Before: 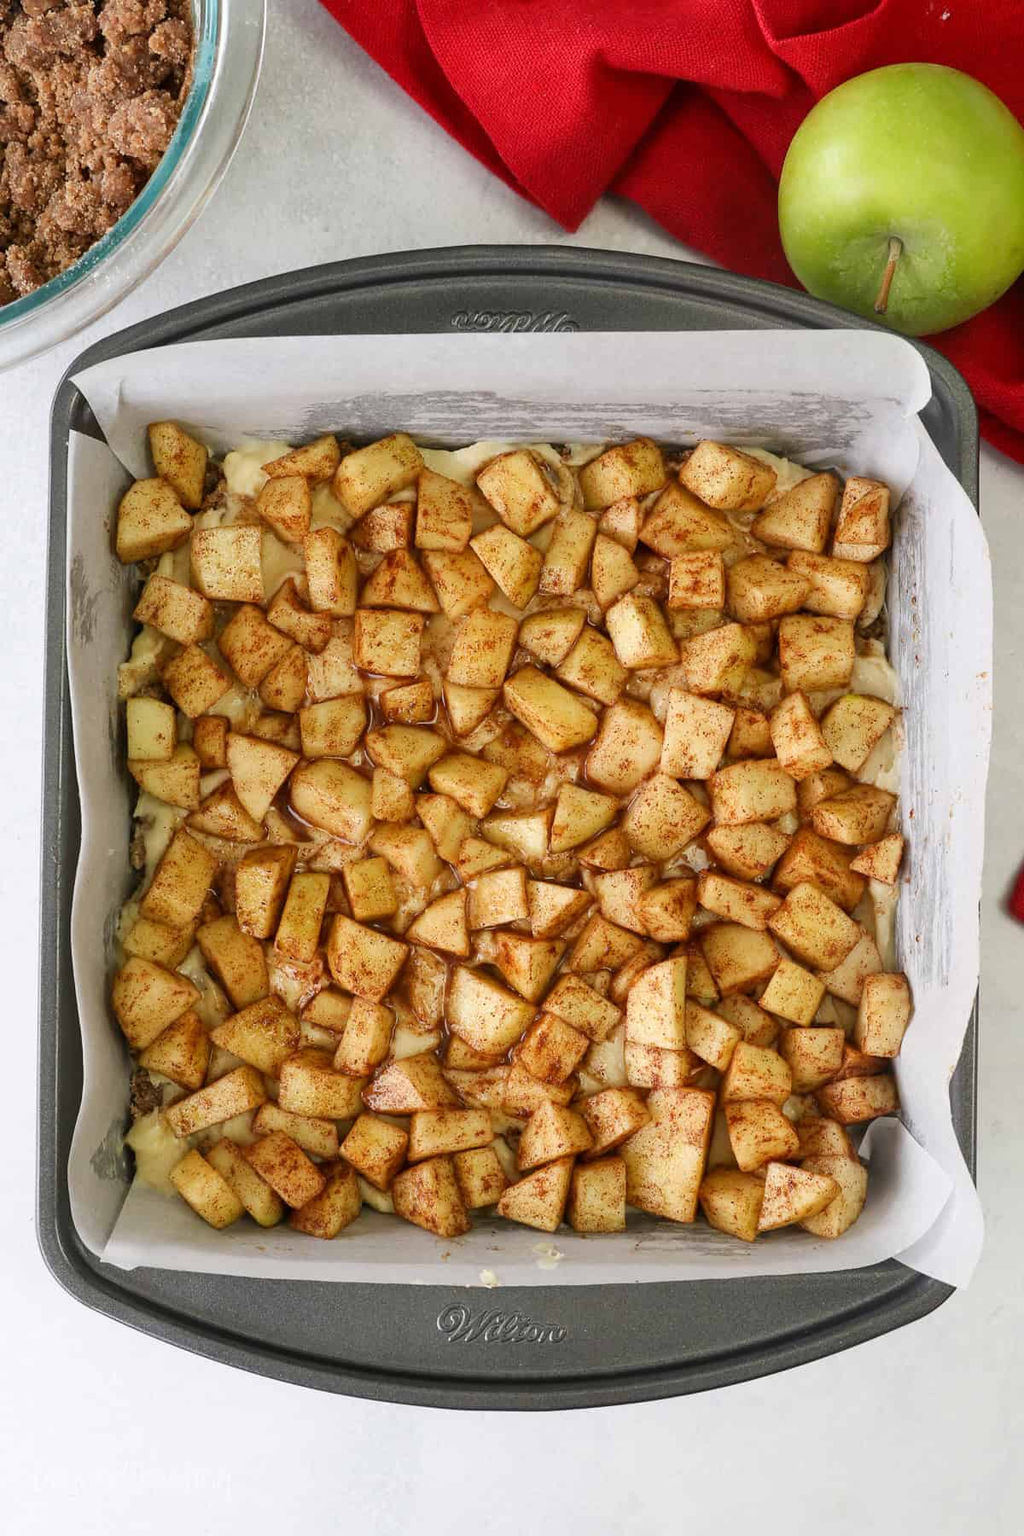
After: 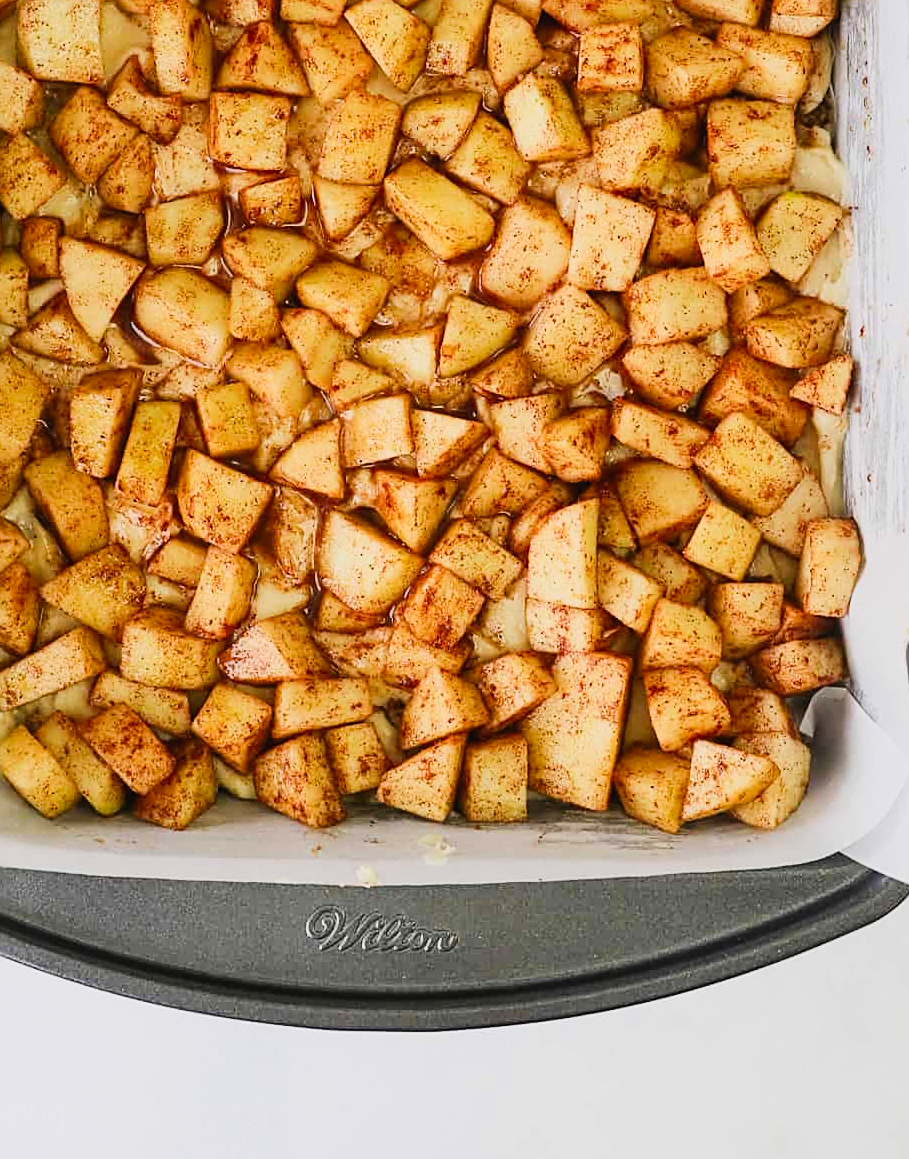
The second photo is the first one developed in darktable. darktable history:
crop and rotate: left 17.191%, top 34.61%, right 7.034%, bottom 0.962%
color correction: highlights a* 0.064, highlights b* -0.223
exposure: black level correction -0.007, exposure 0.068 EV, compensate exposure bias true, compensate highlight preservation false
color balance rgb: perceptual saturation grading › global saturation 1.47%, perceptual saturation grading › highlights -2.315%, perceptual saturation grading › mid-tones 4.652%, perceptual saturation grading › shadows 7.686%
sharpen: on, module defaults
filmic rgb: black relative exposure -7.65 EV, white relative exposure 4.56 EV, threshold 3.03 EV, hardness 3.61, iterations of high-quality reconstruction 10, enable highlight reconstruction true
contrast brightness saturation: contrast 0.232, brightness 0.098, saturation 0.287
